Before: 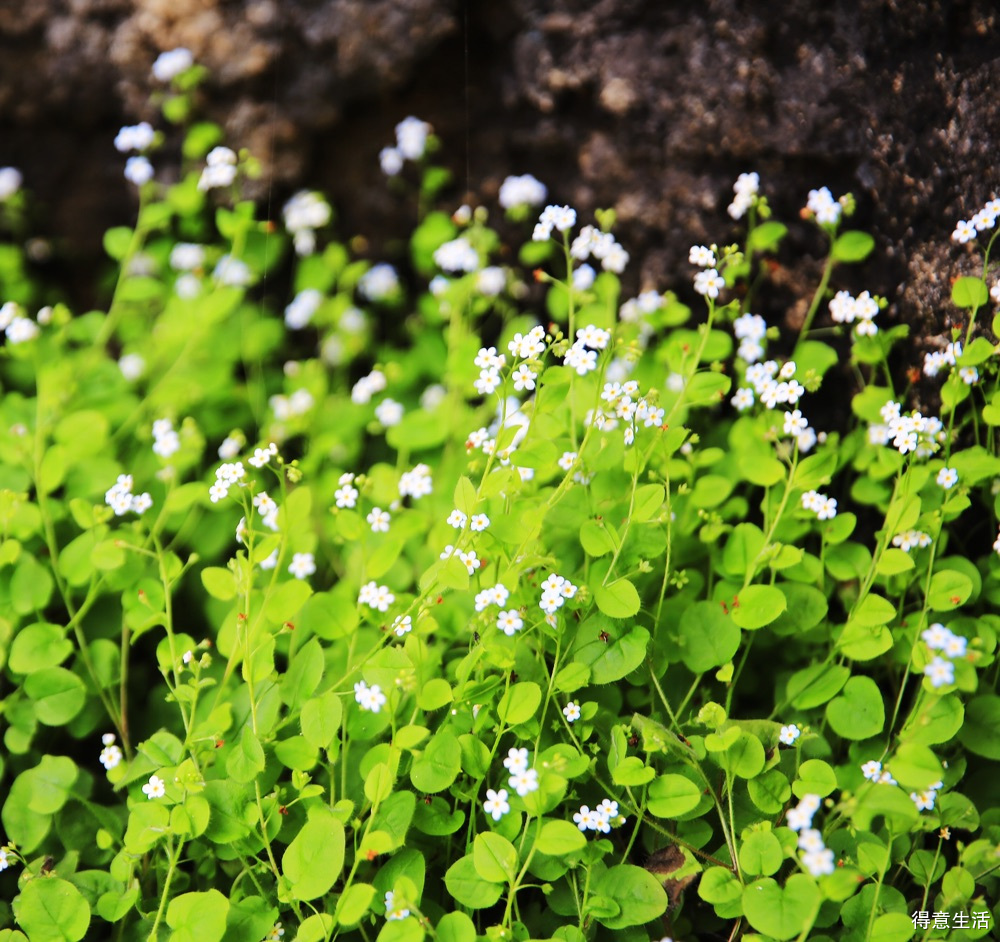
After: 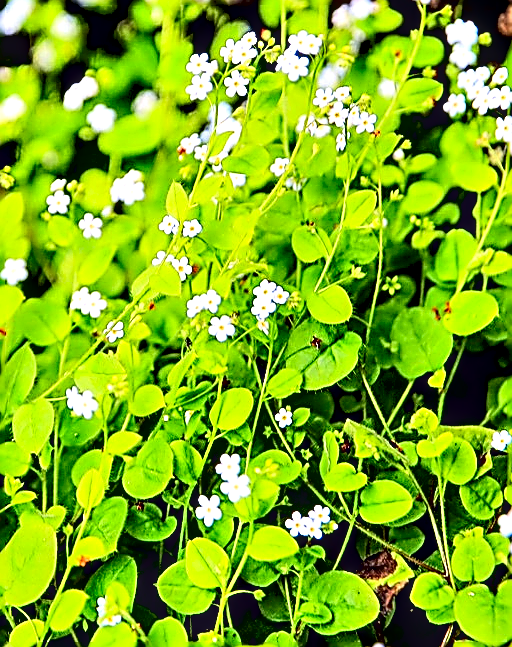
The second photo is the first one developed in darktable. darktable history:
crop and rotate: left 28.882%, top 31.293%, right 19.828%
tone equalizer: -8 EV -1.8 EV, -7 EV -1.18 EV, -6 EV -1.59 EV, luminance estimator HSV value / RGB max
sharpen: amount 1.864
contrast equalizer: y [[0.6 ×6], [0.55 ×6], [0 ×6], [0 ×6], [0 ×6]]
contrast brightness saturation: contrast 0.203, brightness 0.169, saturation 0.217
local contrast: detail 150%
exposure: black level correction 0.008, exposure 0.105 EV, compensate exposure bias true, compensate highlight preservation false
